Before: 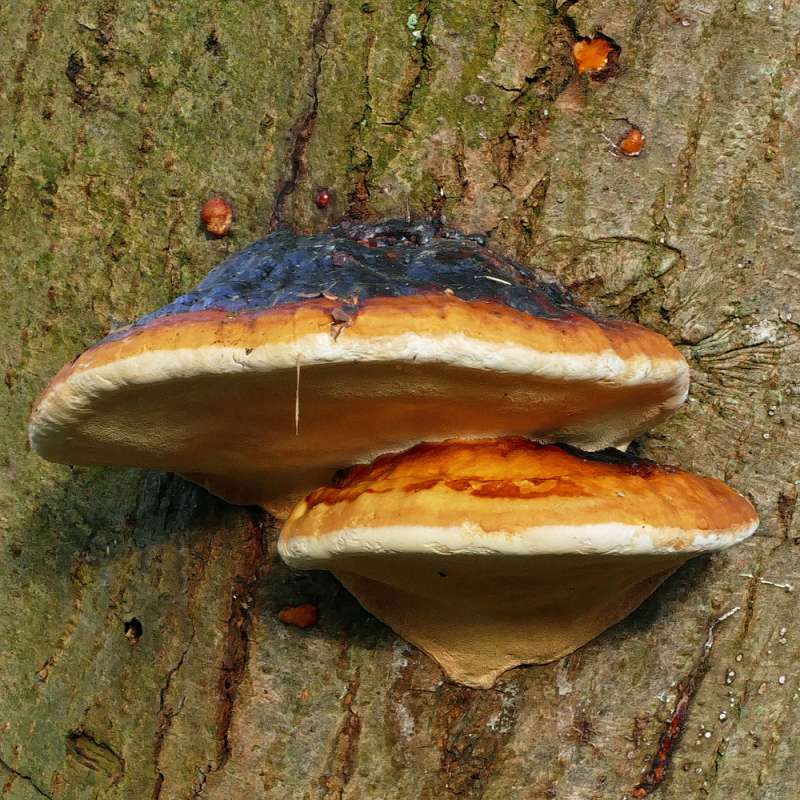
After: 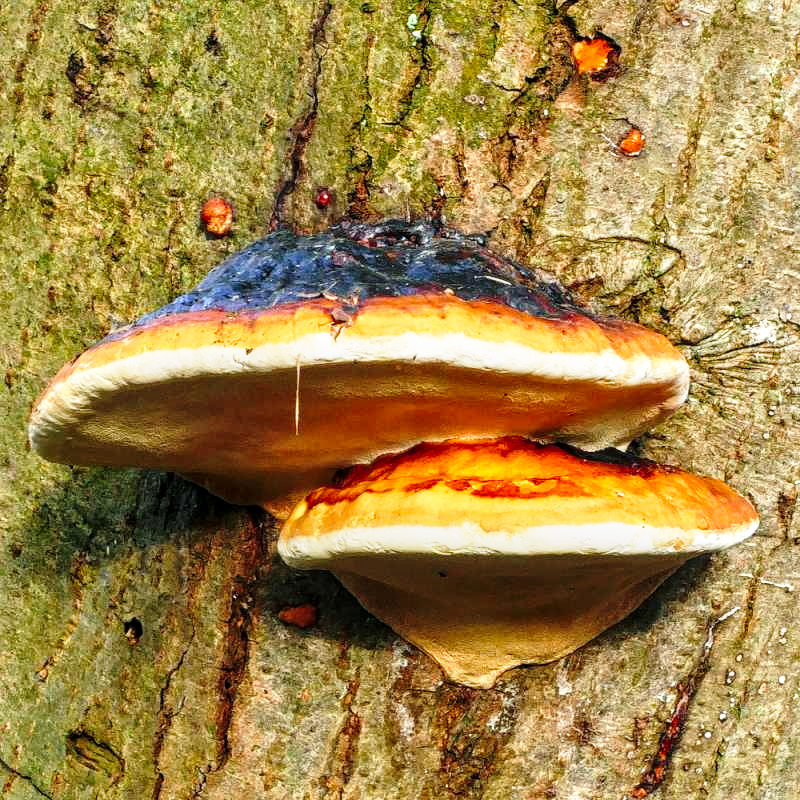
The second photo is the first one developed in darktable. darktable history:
local contrast: on, module defaults
base curve: curves: ch0 [(0, 0) (0.026, 0.03) (0.109, 0.232) (0.351, 0.748) (0.669, 0.968) (1, 1)], preserve colors none
